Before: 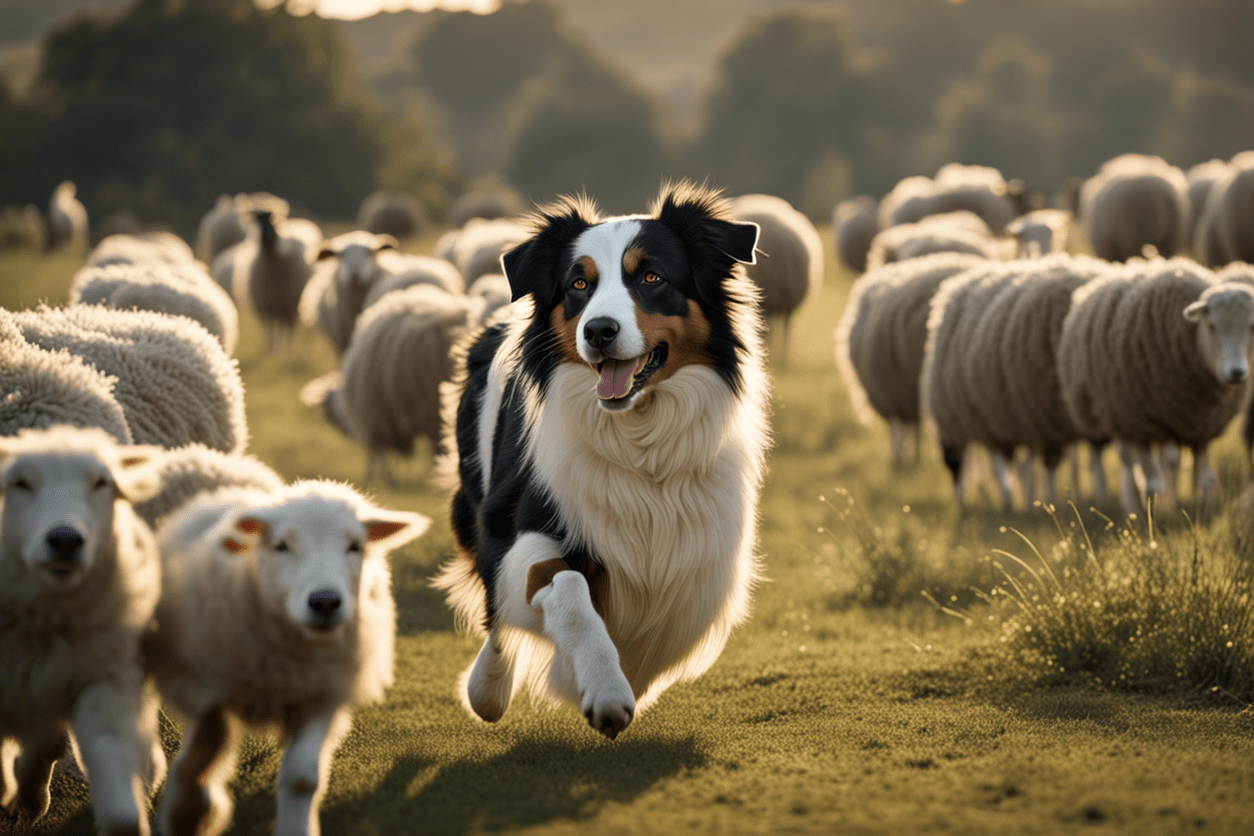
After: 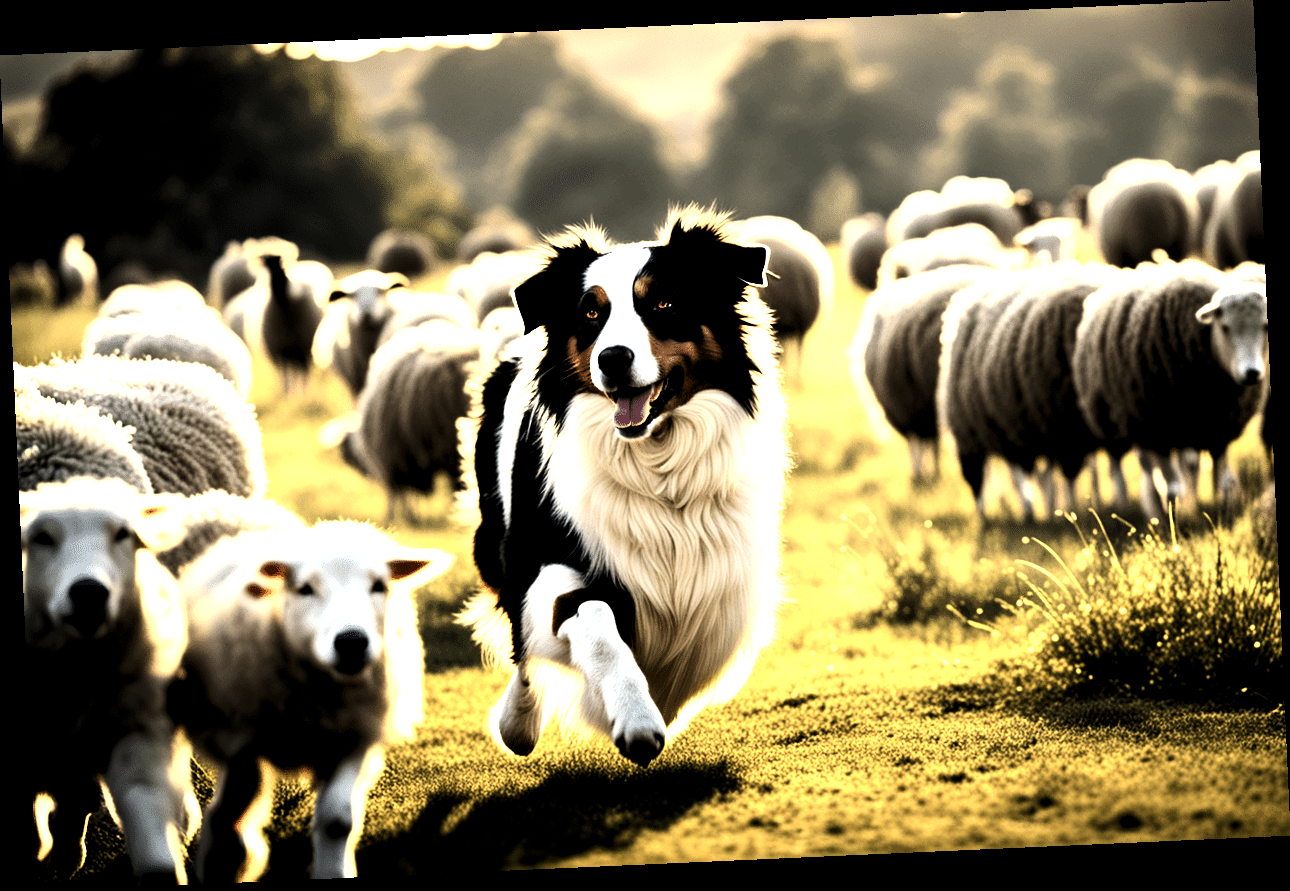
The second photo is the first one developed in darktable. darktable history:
contrast brightness saturation: contrast 0.32, brightness -0.08, saturation 0.17
rotate and perspective: rotation -2.56°, automatic cropping off
exposure: black level correction 0.001, exposure 0.955 EV, compensate exposure bias true, compensate highlight preservation false
levels: levels [0.129, 0.519, 0.867]
